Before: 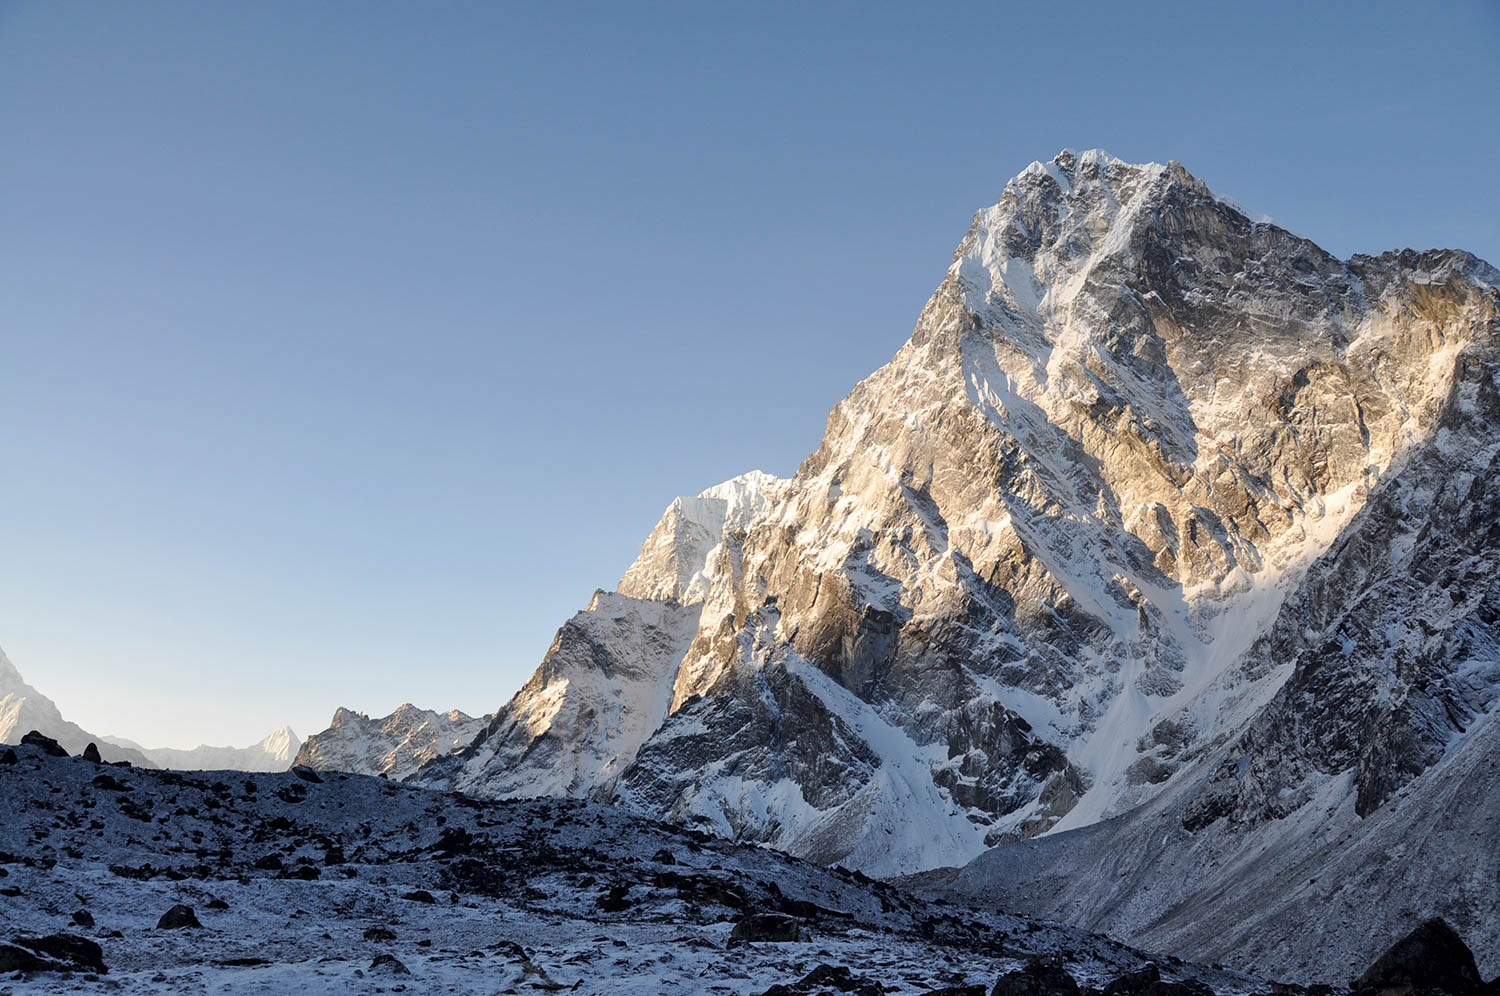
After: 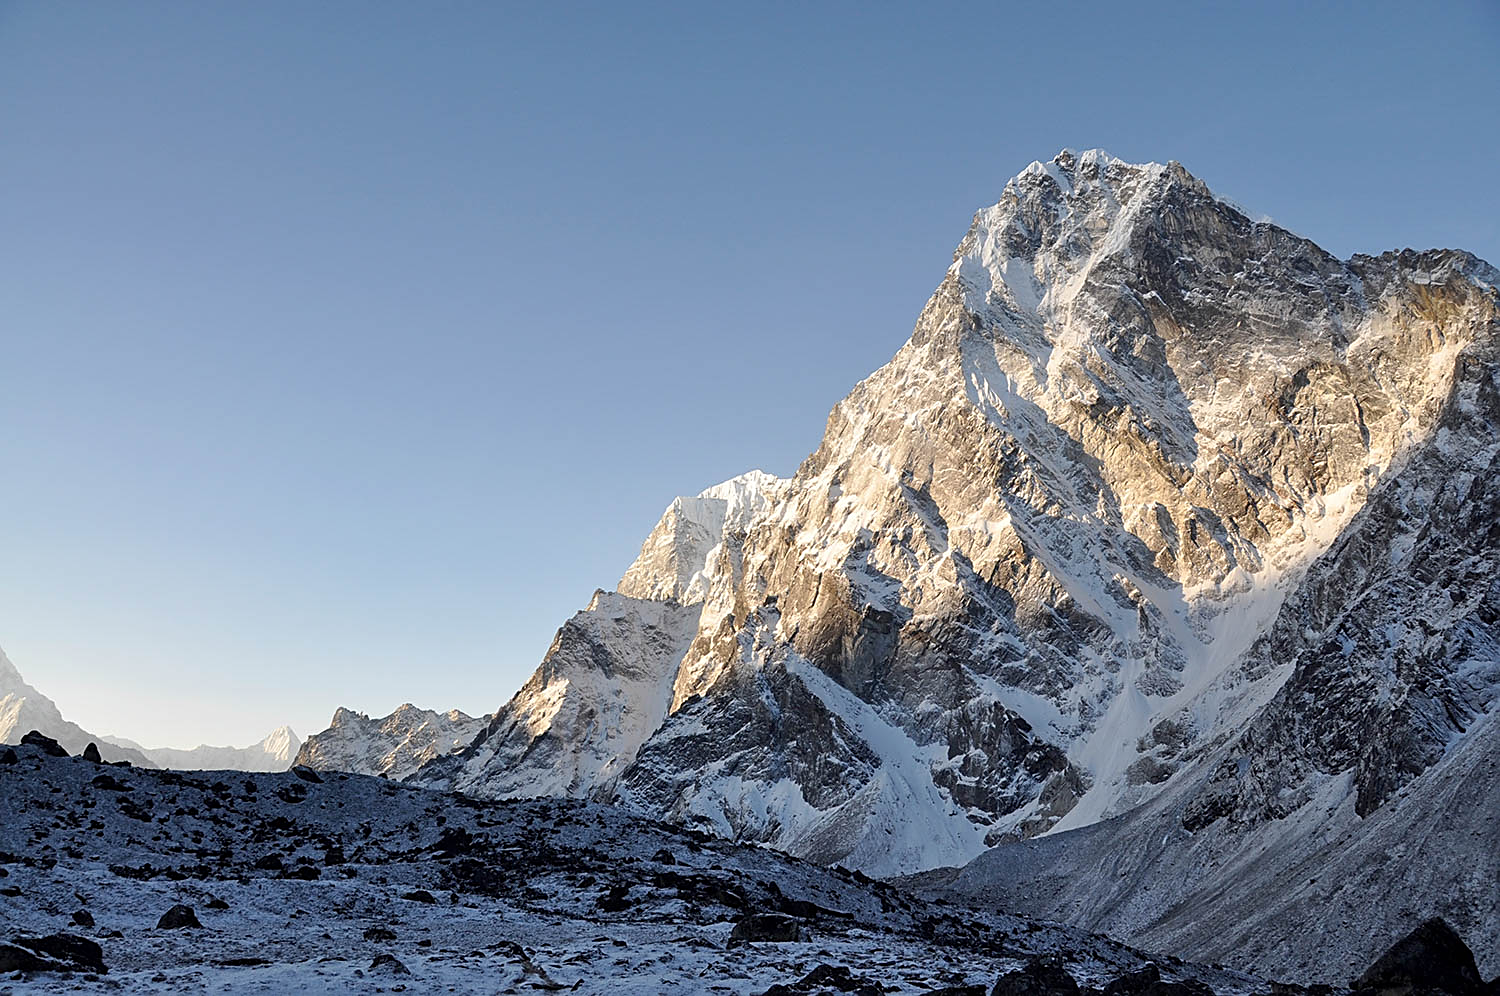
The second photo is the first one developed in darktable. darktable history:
sharpen: on, module defaults
color correction: highlights a* -0.137, highlights b* 0.137
